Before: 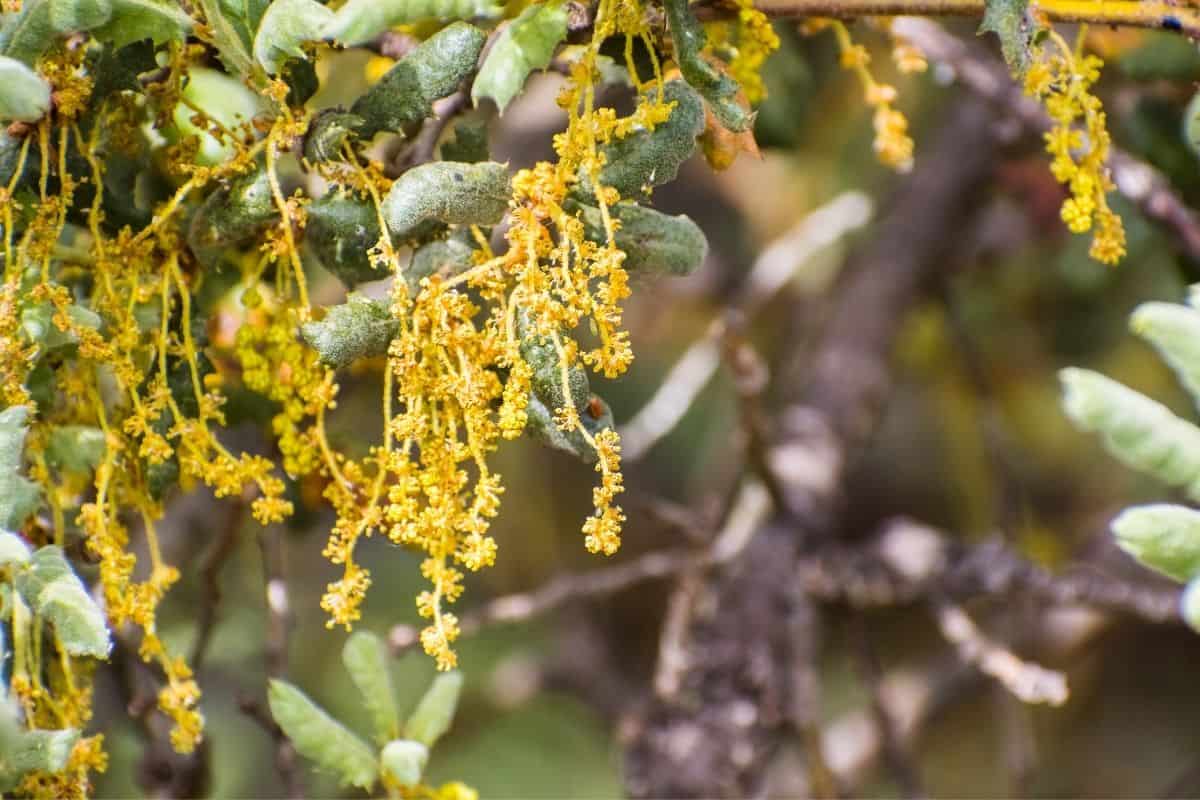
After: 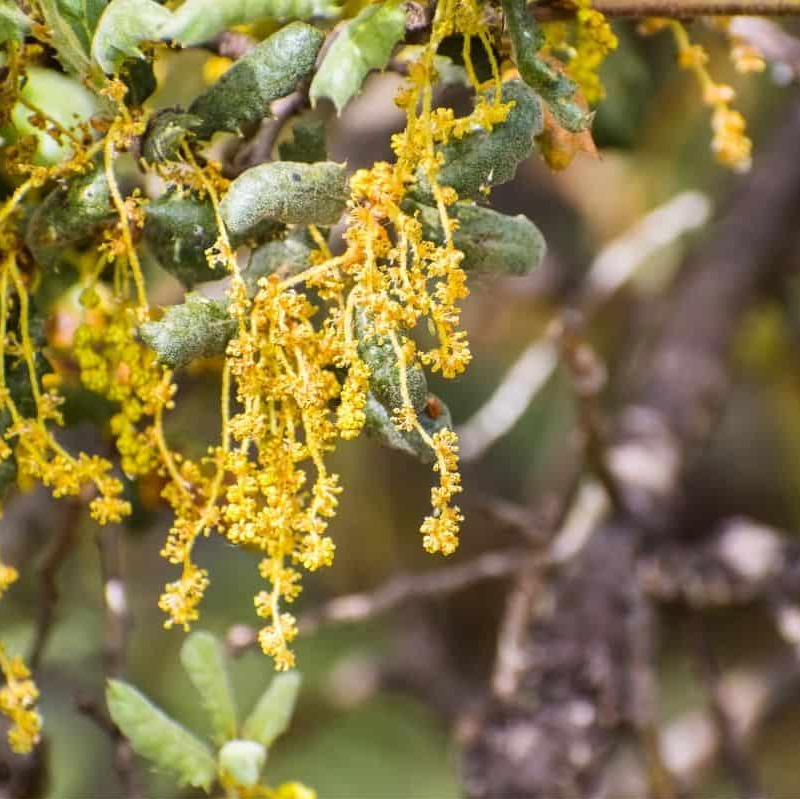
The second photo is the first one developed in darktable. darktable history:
white balance: red 1, blue 1
crop and rotate: left 13.537%, right 19.796%
